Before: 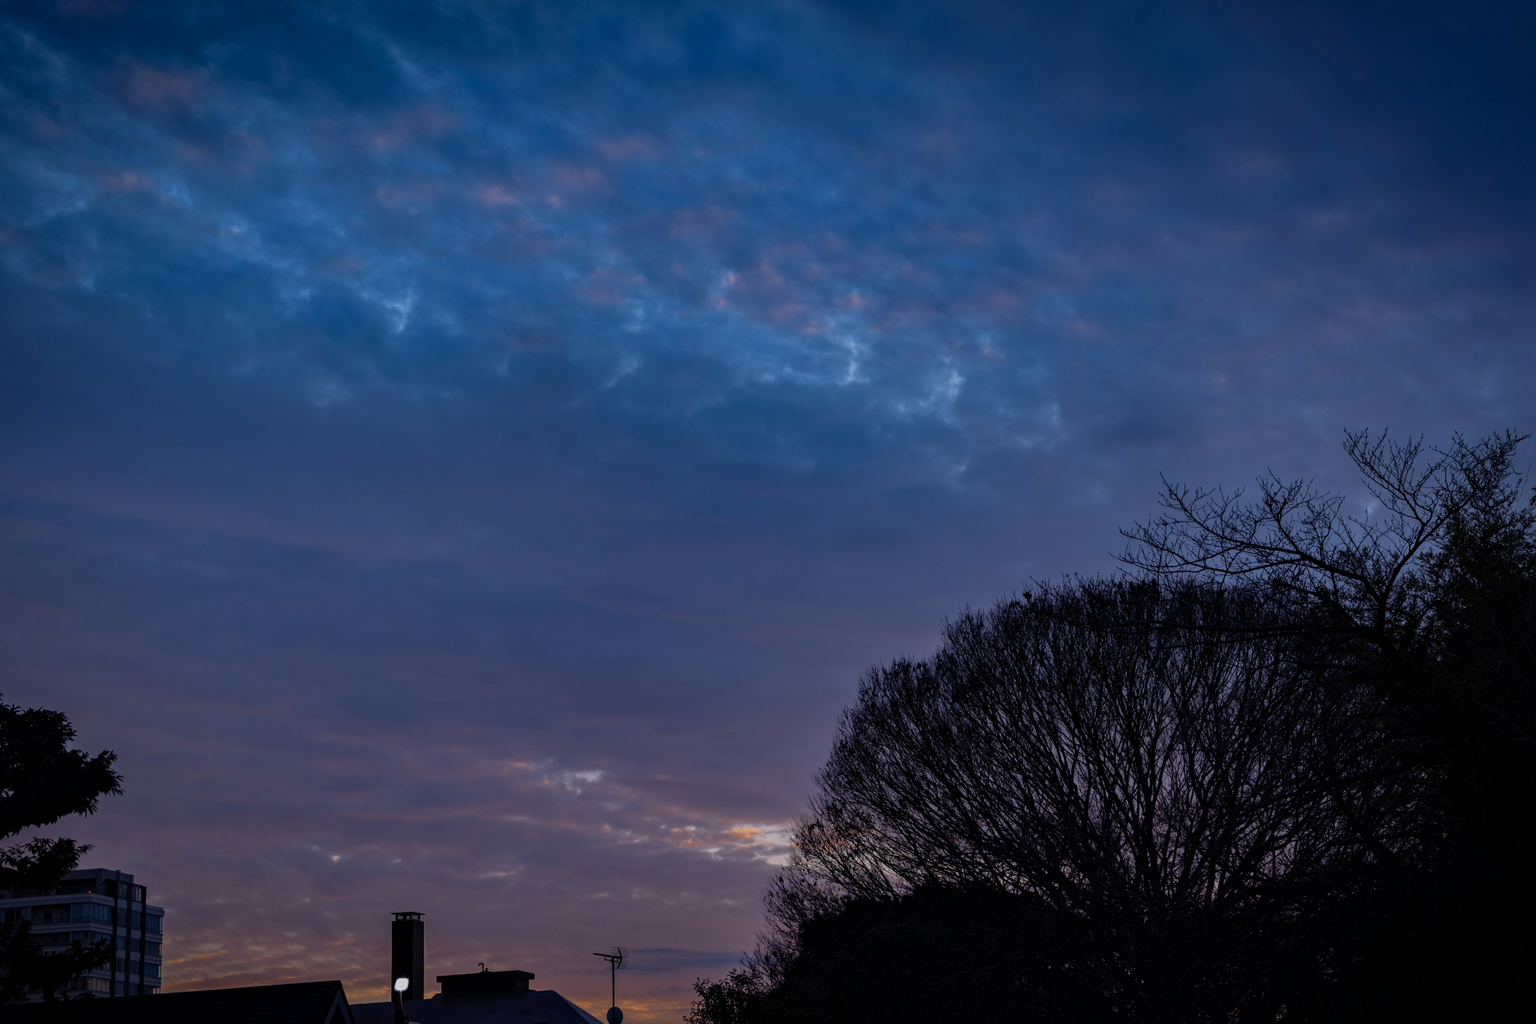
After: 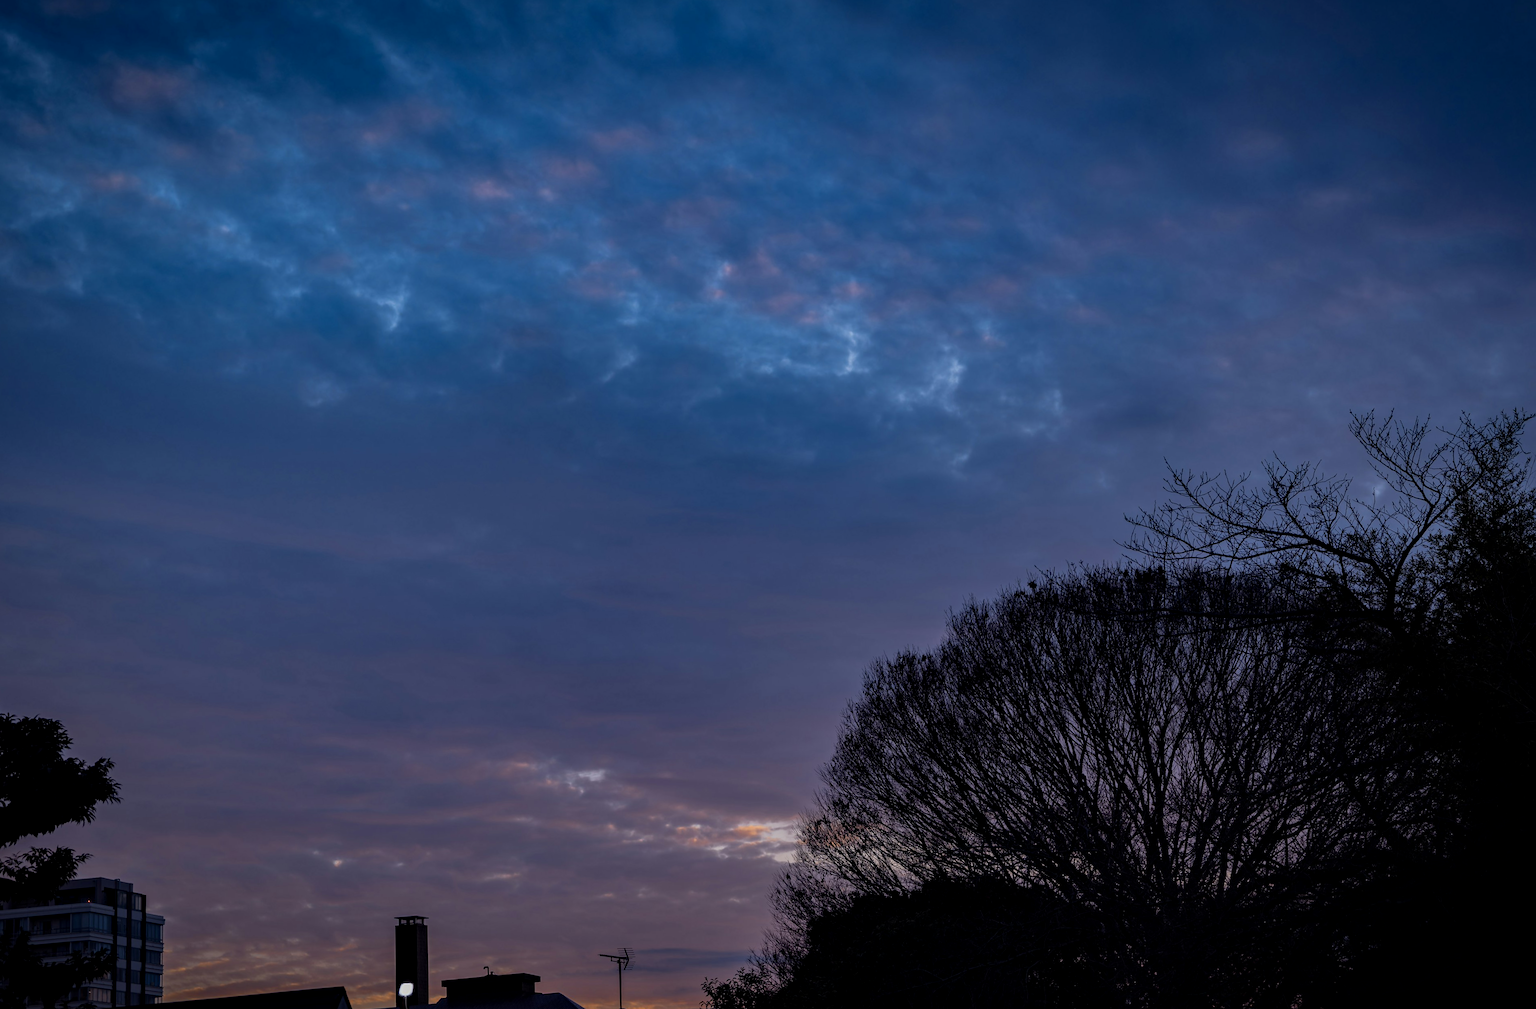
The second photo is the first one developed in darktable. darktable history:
local contrast: highlights 100%, shadows 100%, detail 120%, midtone range 0.2
rotate and perspective: rotation -1°, crop left 0.011, crop right 0.989, crop top 0.025, crop bottom 0.975
sharpen: radius 0.969, amount 0.604
